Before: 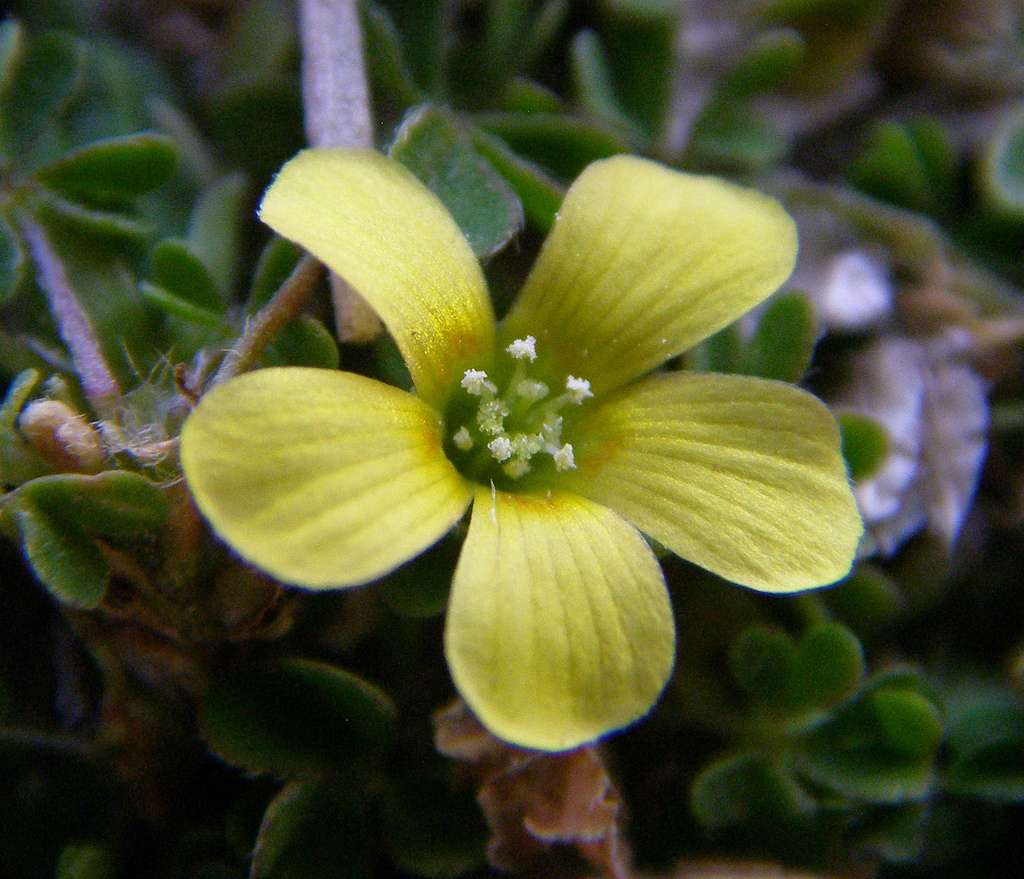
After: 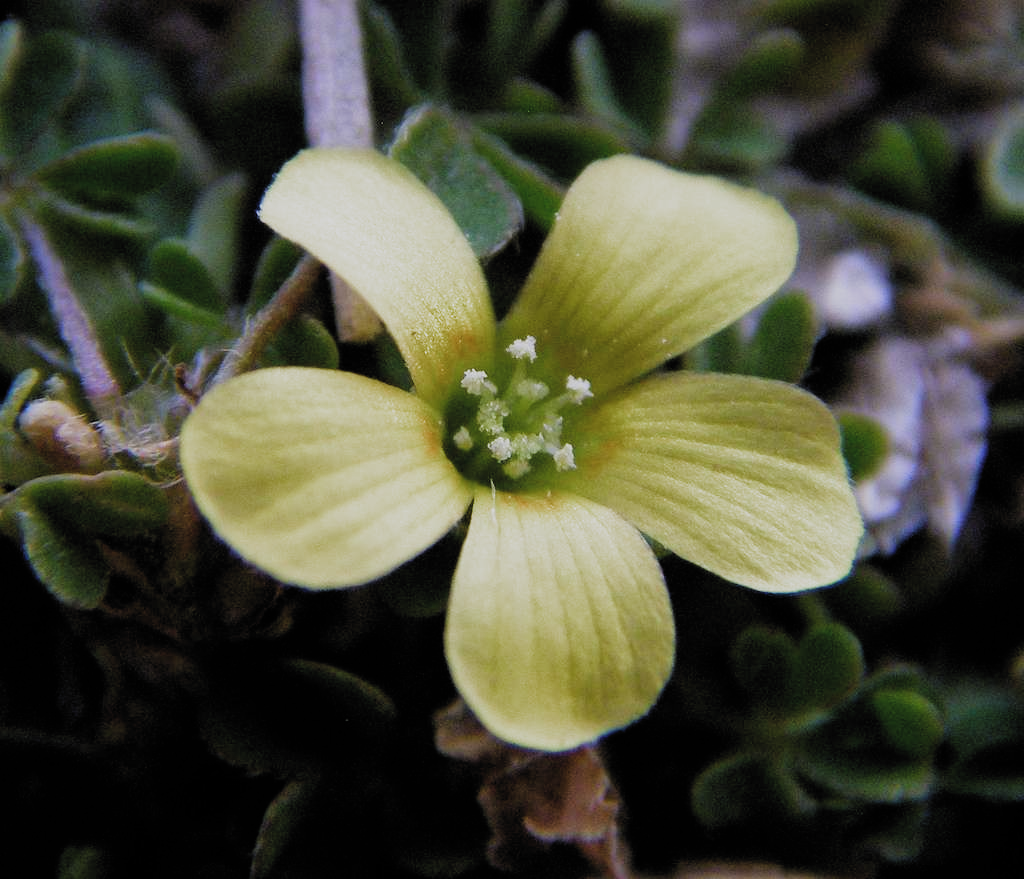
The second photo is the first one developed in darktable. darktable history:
filmic rgb: black relative exposure -7.65 EV, white relative exposure 3.99 EV, hardness 4.02, contrast 1.097, highlights saturation mix -28.6%, add noise in highlights 0.001, preserve chrominance luminance Y, color science v3 (2019), use custom middle-gray values true, contrast in highlights soft
